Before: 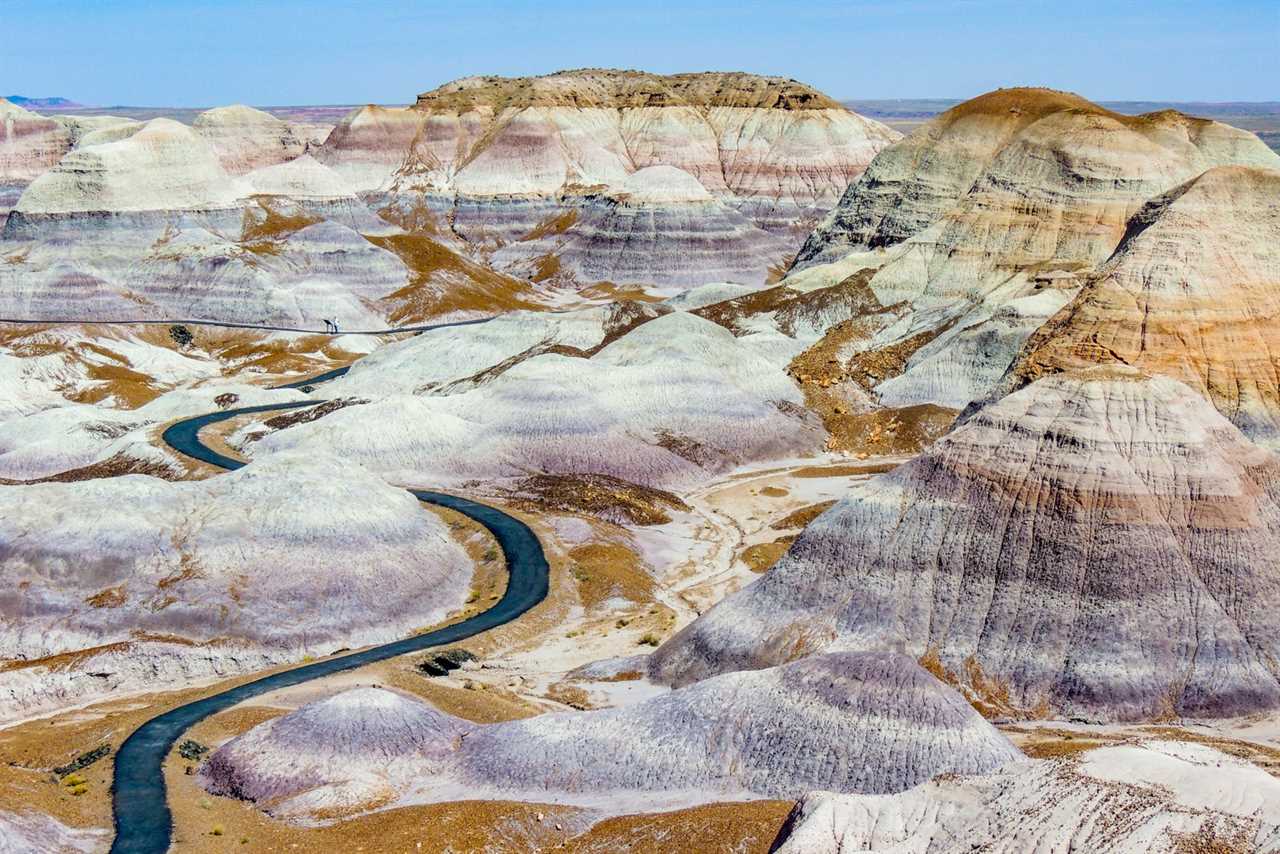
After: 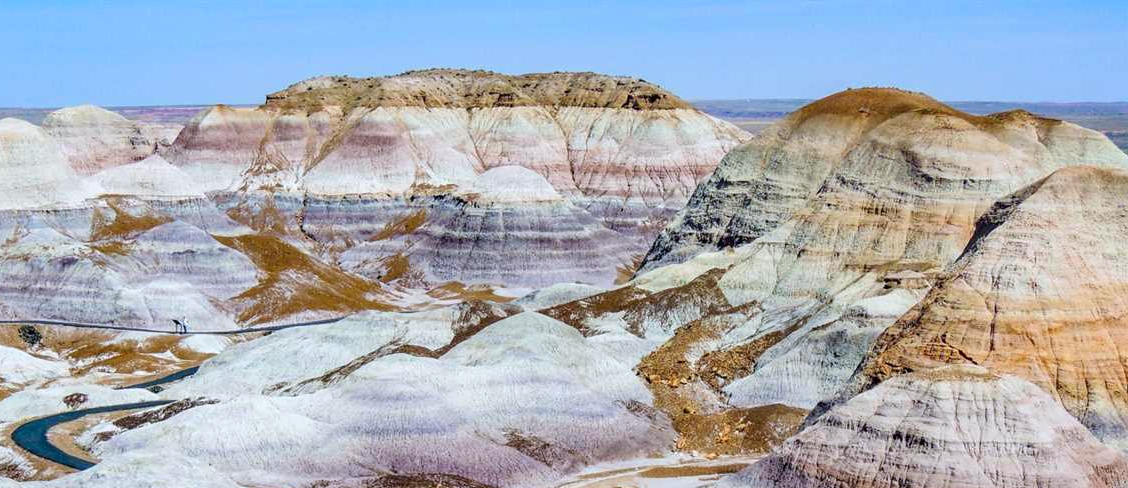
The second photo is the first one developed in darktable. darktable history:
color calibration: illuminant as shot in camera, x 0.358, y 0.373, temperature 4628.91 K
crop and rotate: left 11.812%, bottom 42.776%
